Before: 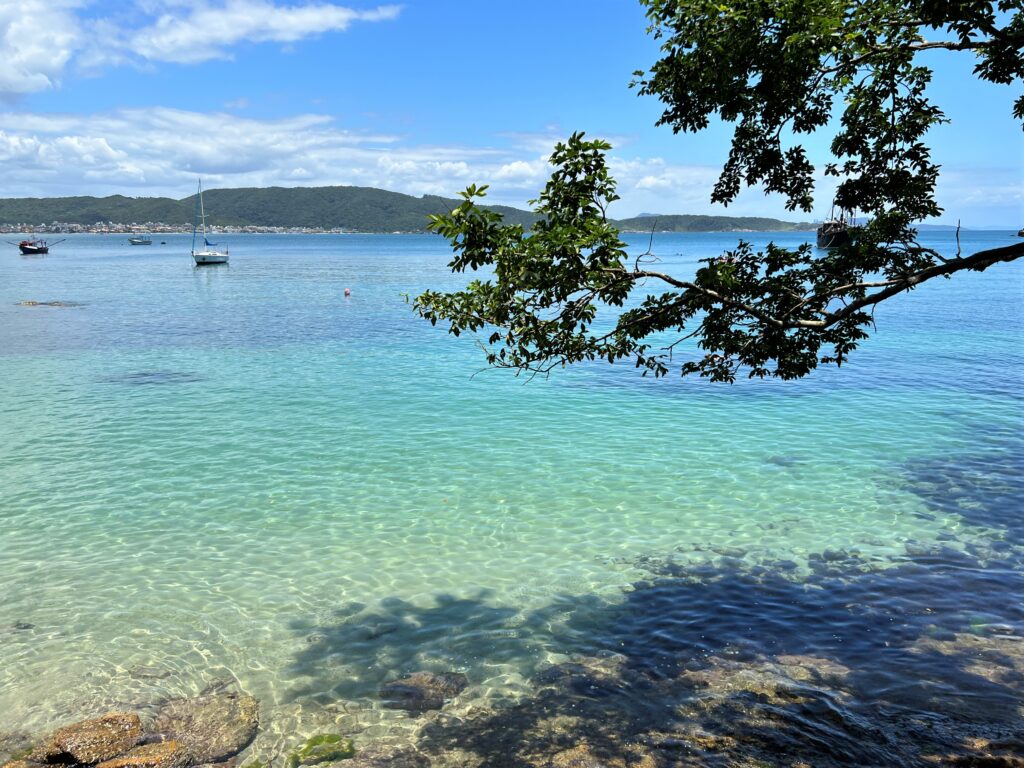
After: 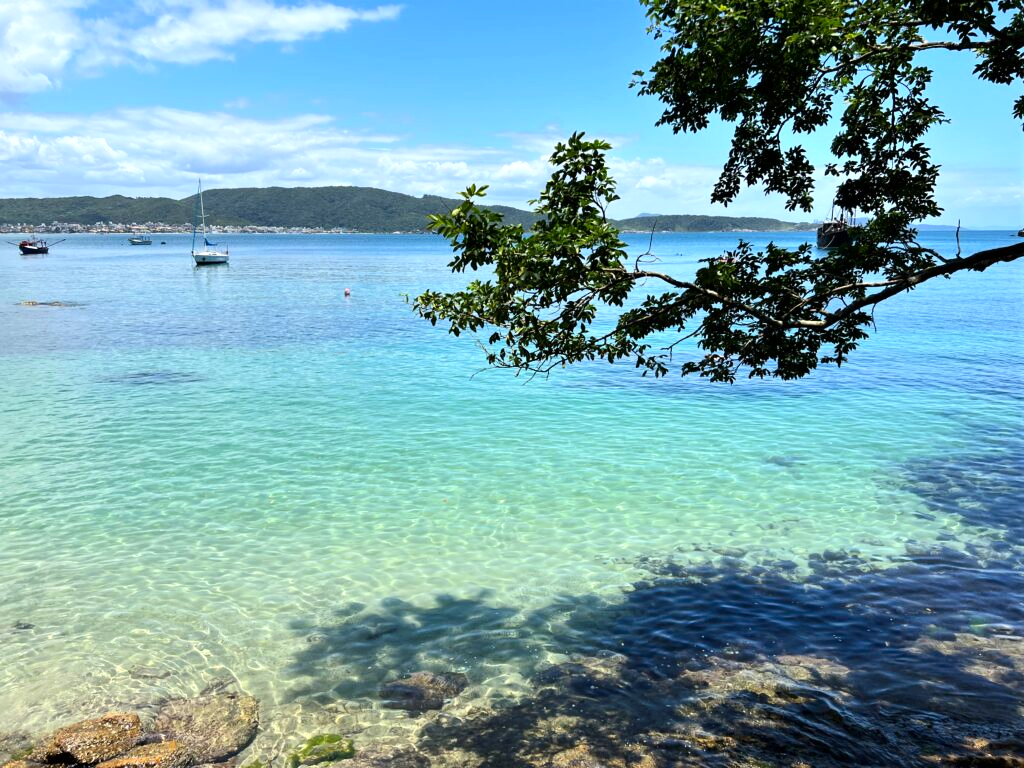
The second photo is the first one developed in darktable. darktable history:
exposure: exposure 0.211 EV, compensate highlight preservation false
contrast brightness saturation: contrast 0.153, brightness -0.014, saturation 0.095
